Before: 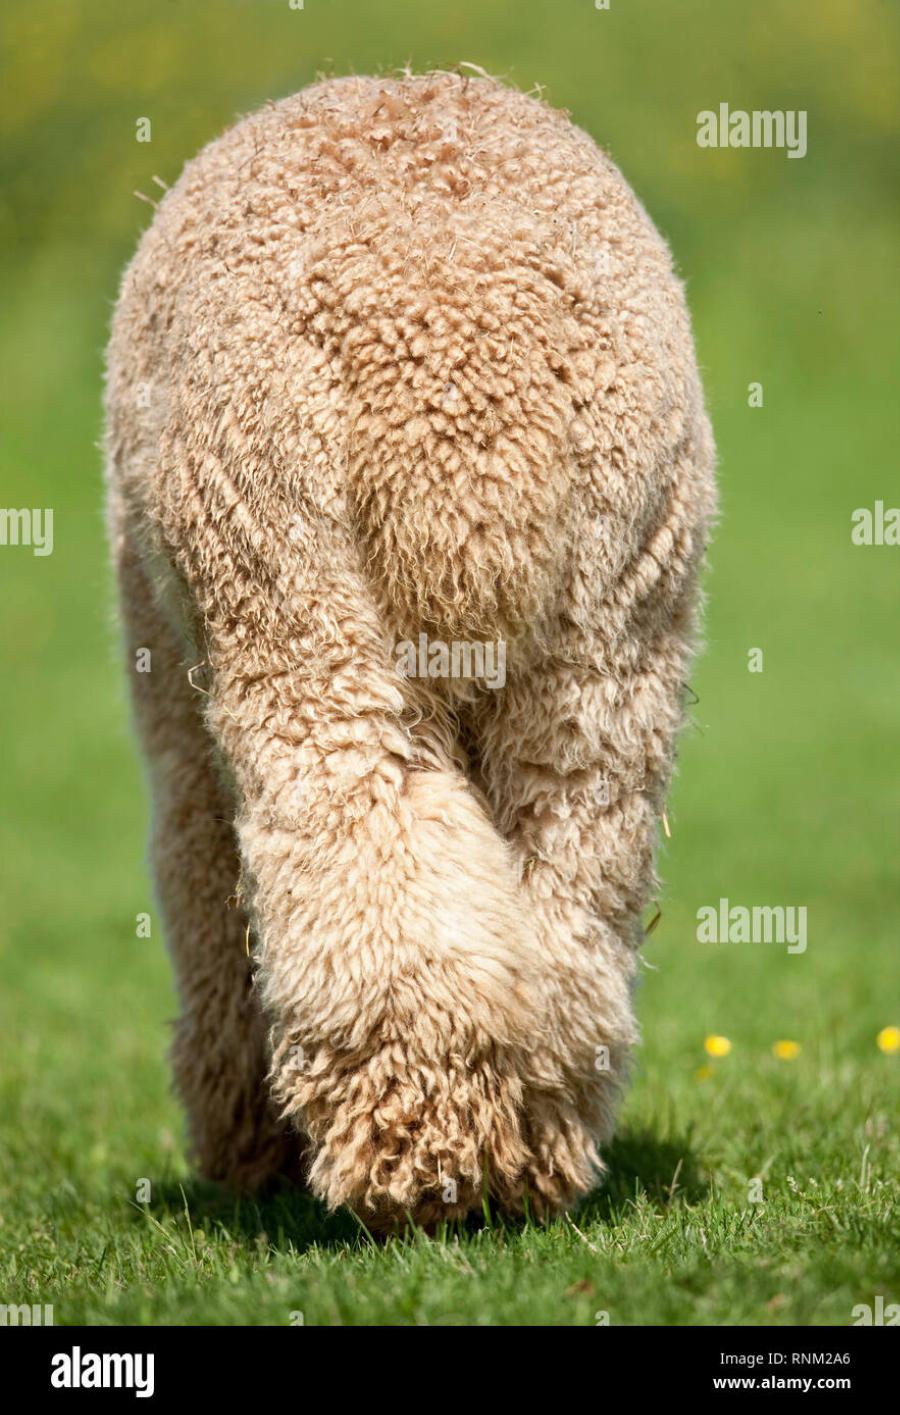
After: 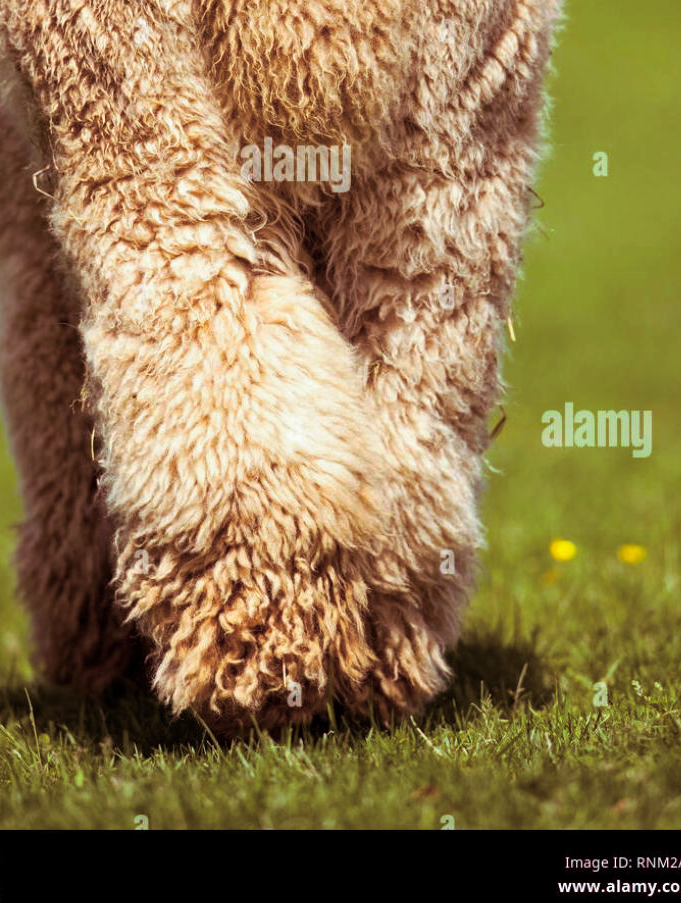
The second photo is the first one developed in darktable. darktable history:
color balance rgb: linear chroma grading › global chroma 15%, perceptual saturation grading › global saturation 30%
crop and rotate: left 17.299%, top 35.115%, right 7.015%, bottom 1.024%
split-toning: shadows › hue 360°
white balance: red 0.983, blue 1.036
